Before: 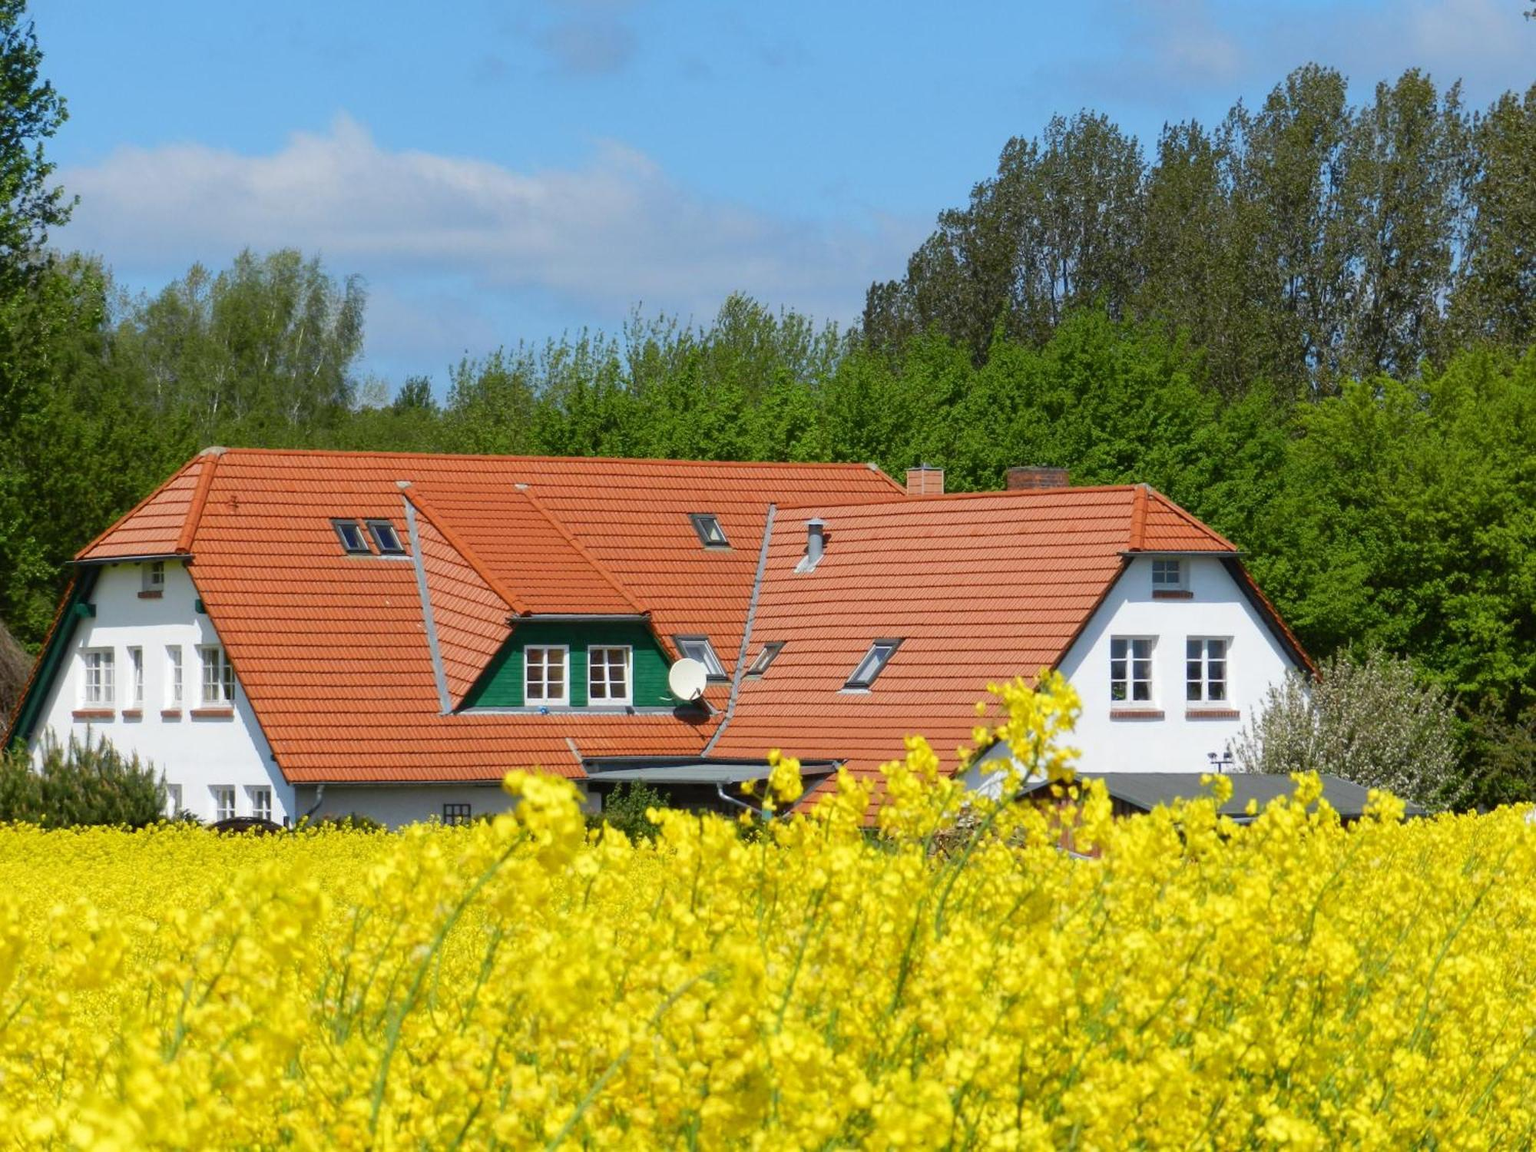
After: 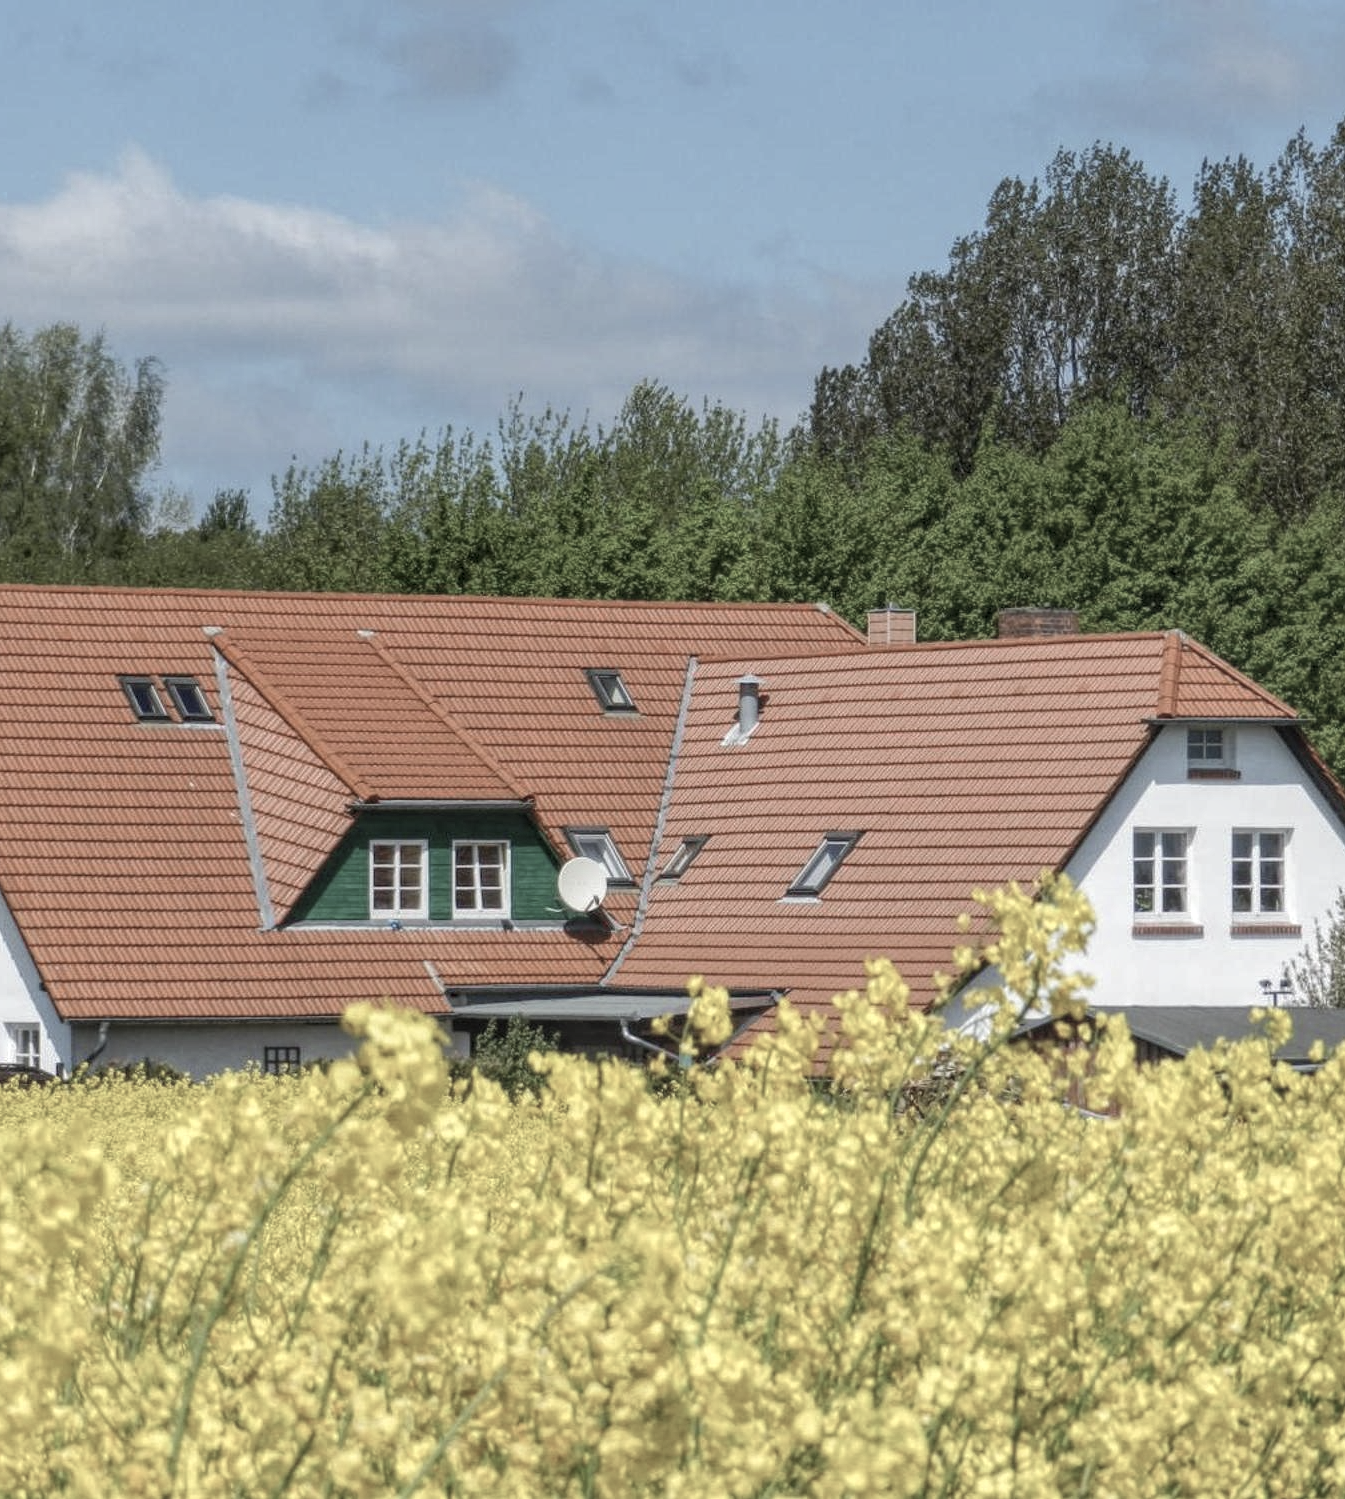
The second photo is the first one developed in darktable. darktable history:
crop and rotate: left 15.691%, right 17.051%
local contrast: highlights 74%, shadows 55%, detail 176%, midtone range 0.21
color zones: curves: ch0 [(0, 0.6) (0.129, 0.508) (0.193, 0.483) (0.429, 0.5) (0.571, 0.5) (0.714, 0.5) (0.857, 0.5) (1, 0.6)]; ch1 [(0, 0.481) (0.112, 0.245) (0.213, 0.223) (0.429, 0.233) (0.571, 0.231) (0.683, 0.242) (0.857, 0.296) (1, 0.481)]
